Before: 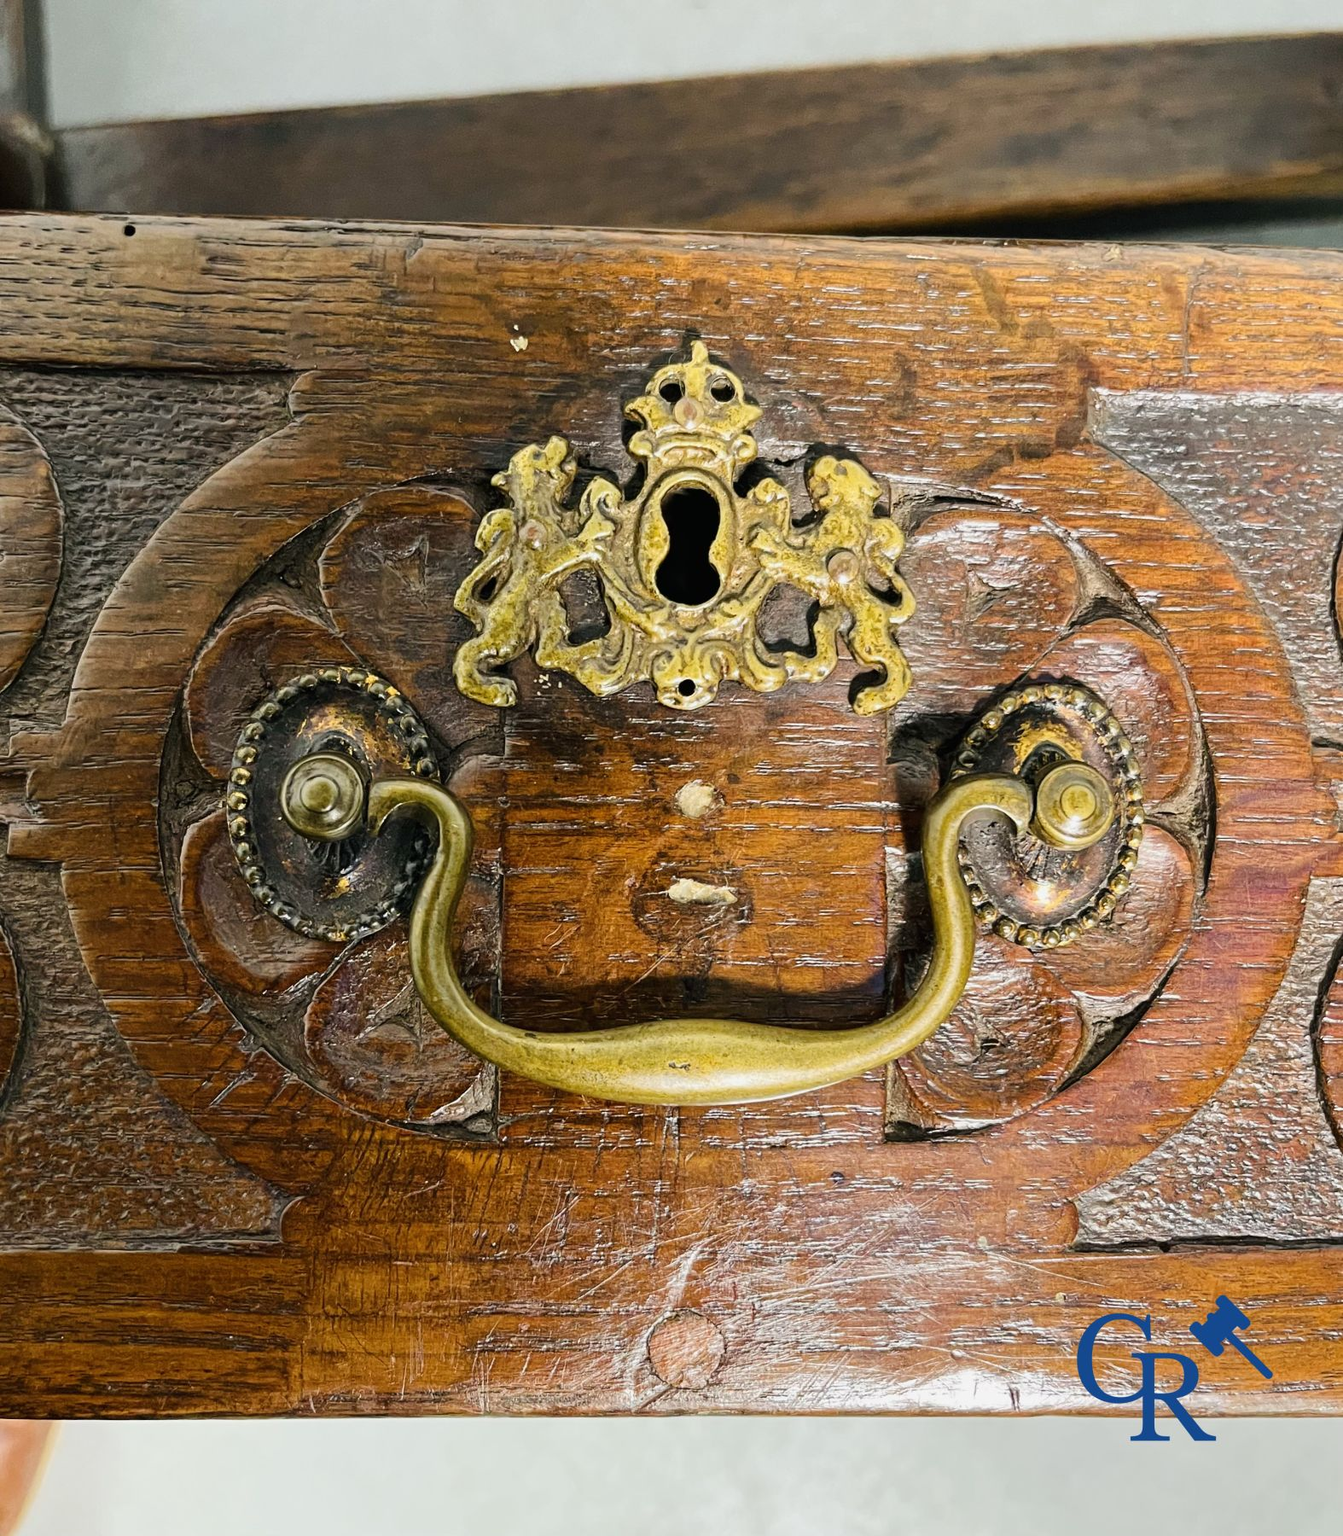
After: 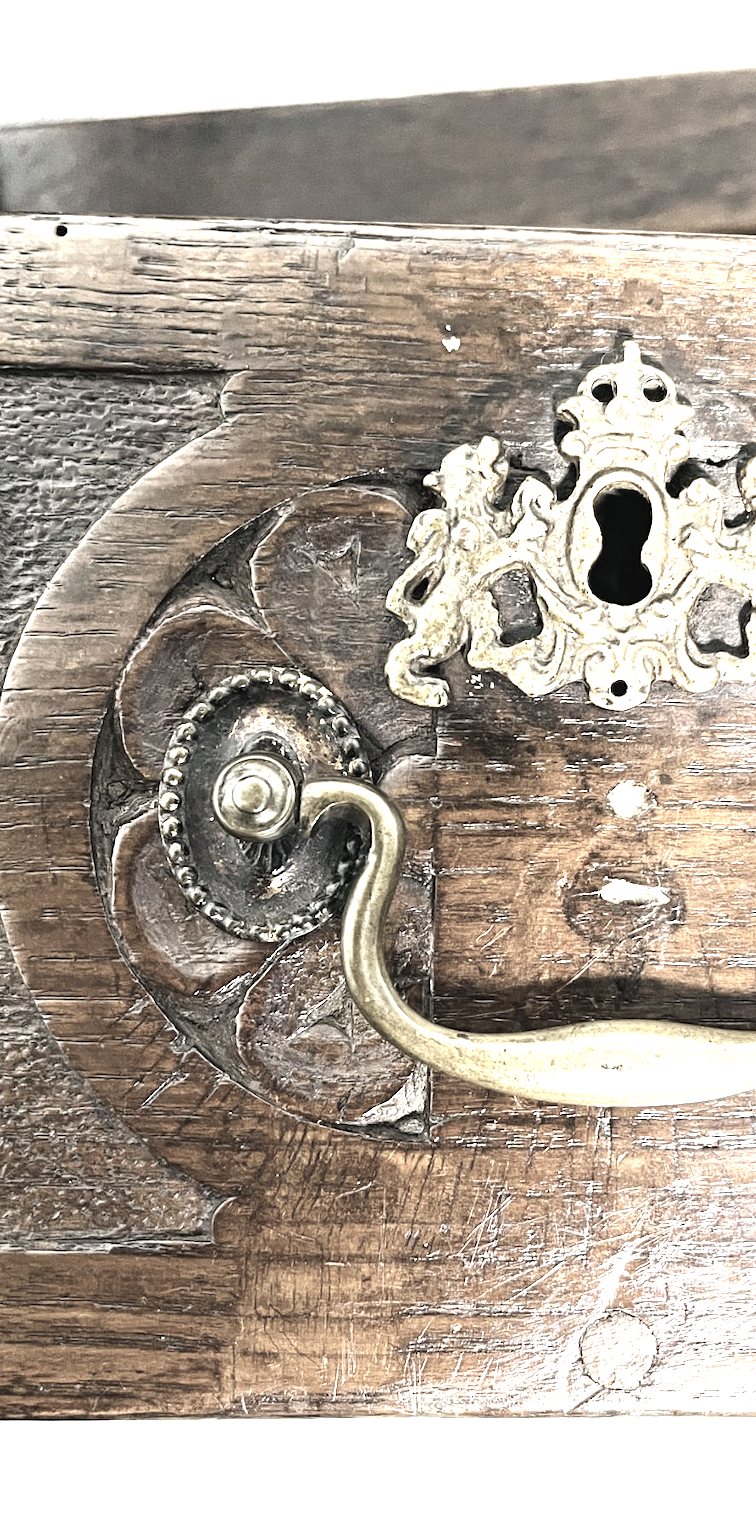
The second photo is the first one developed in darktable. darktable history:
crop: left 5.114%, right 38.589%
color correction: saturation 0.3
exposure: black level correction 0, exposure 1.6 EV, compensate exposure bias true, compensate highlight preservation false
